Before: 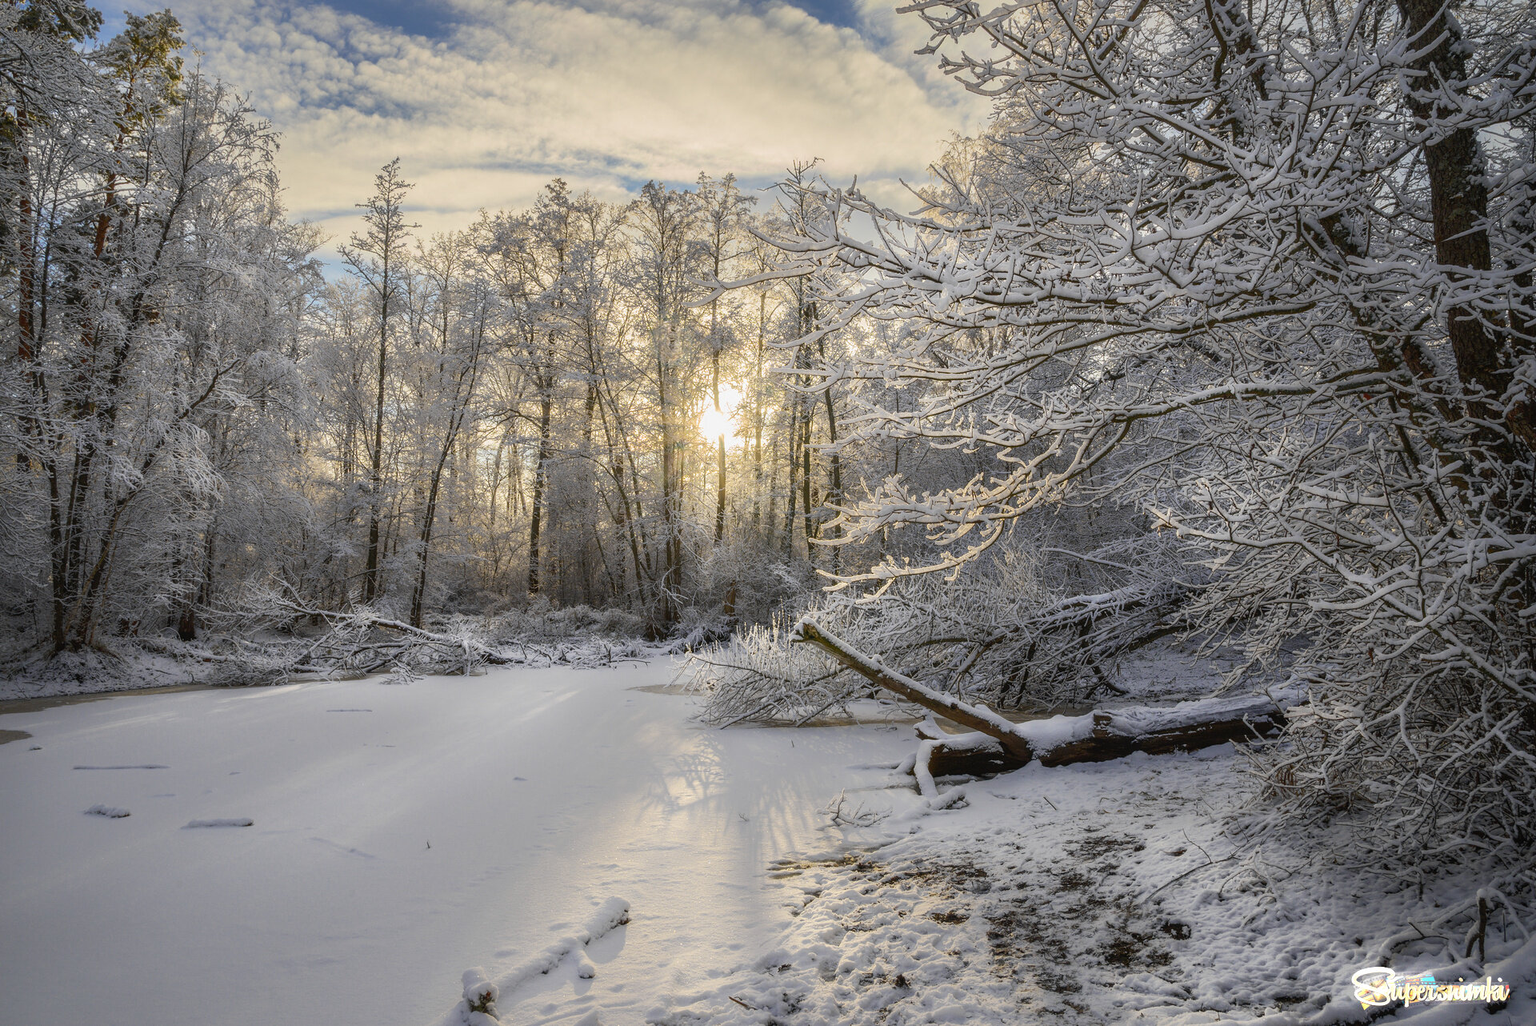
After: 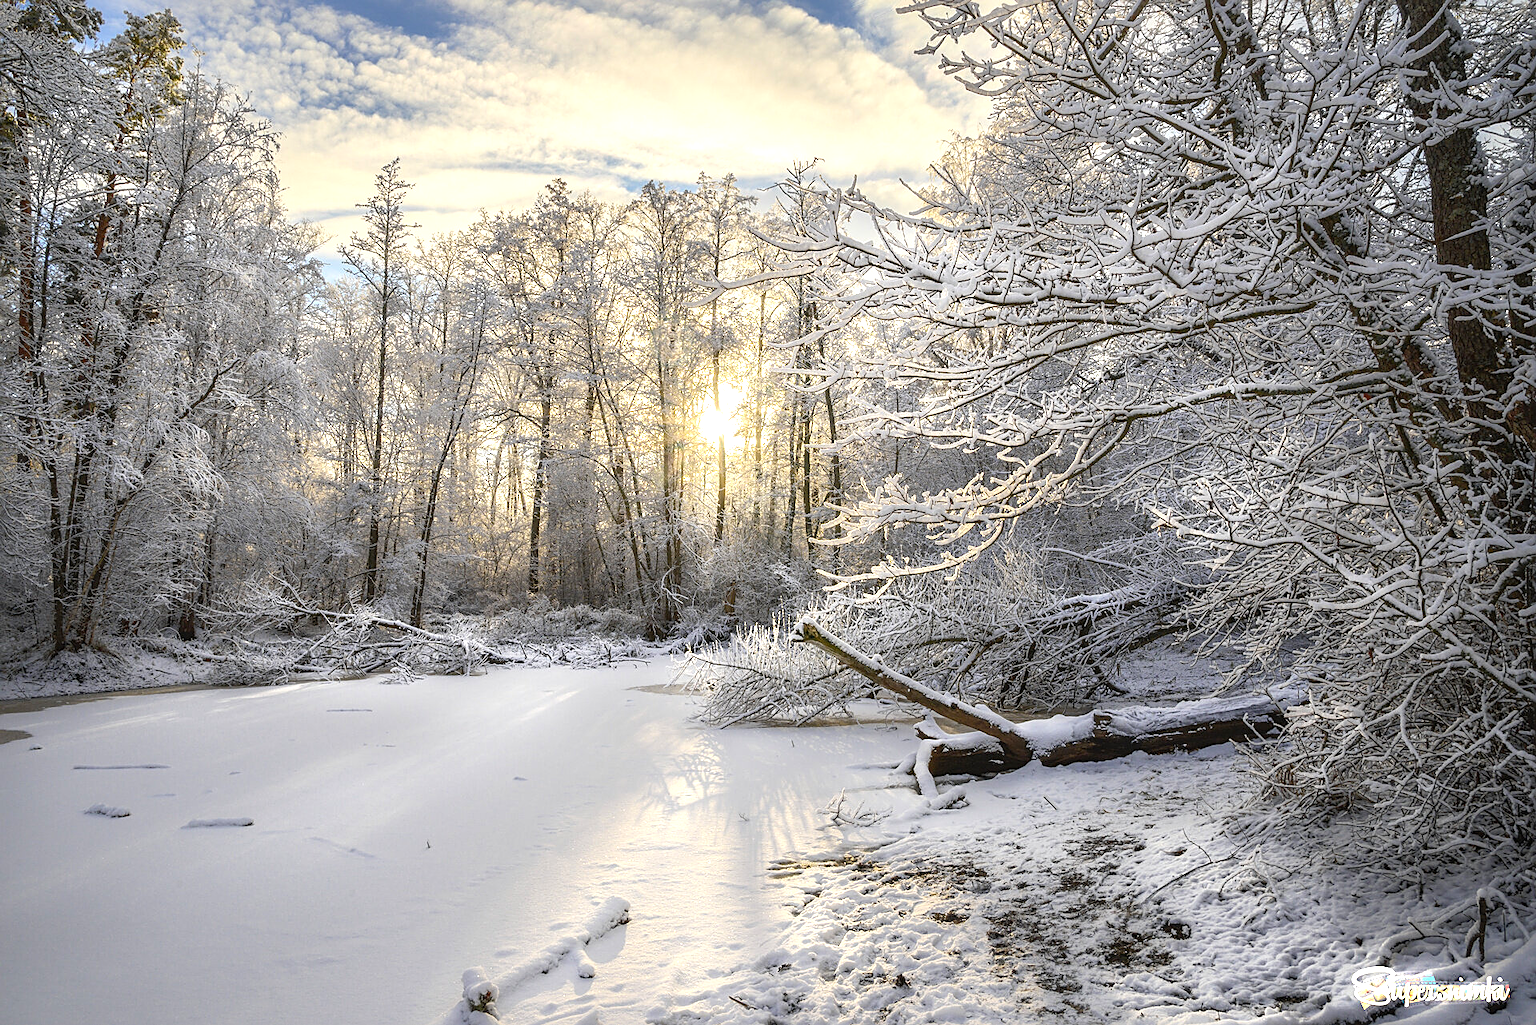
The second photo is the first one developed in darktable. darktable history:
sharpen: on, module defaults
exposure: exposure 0.722 EV, compensate highlight preservation false
